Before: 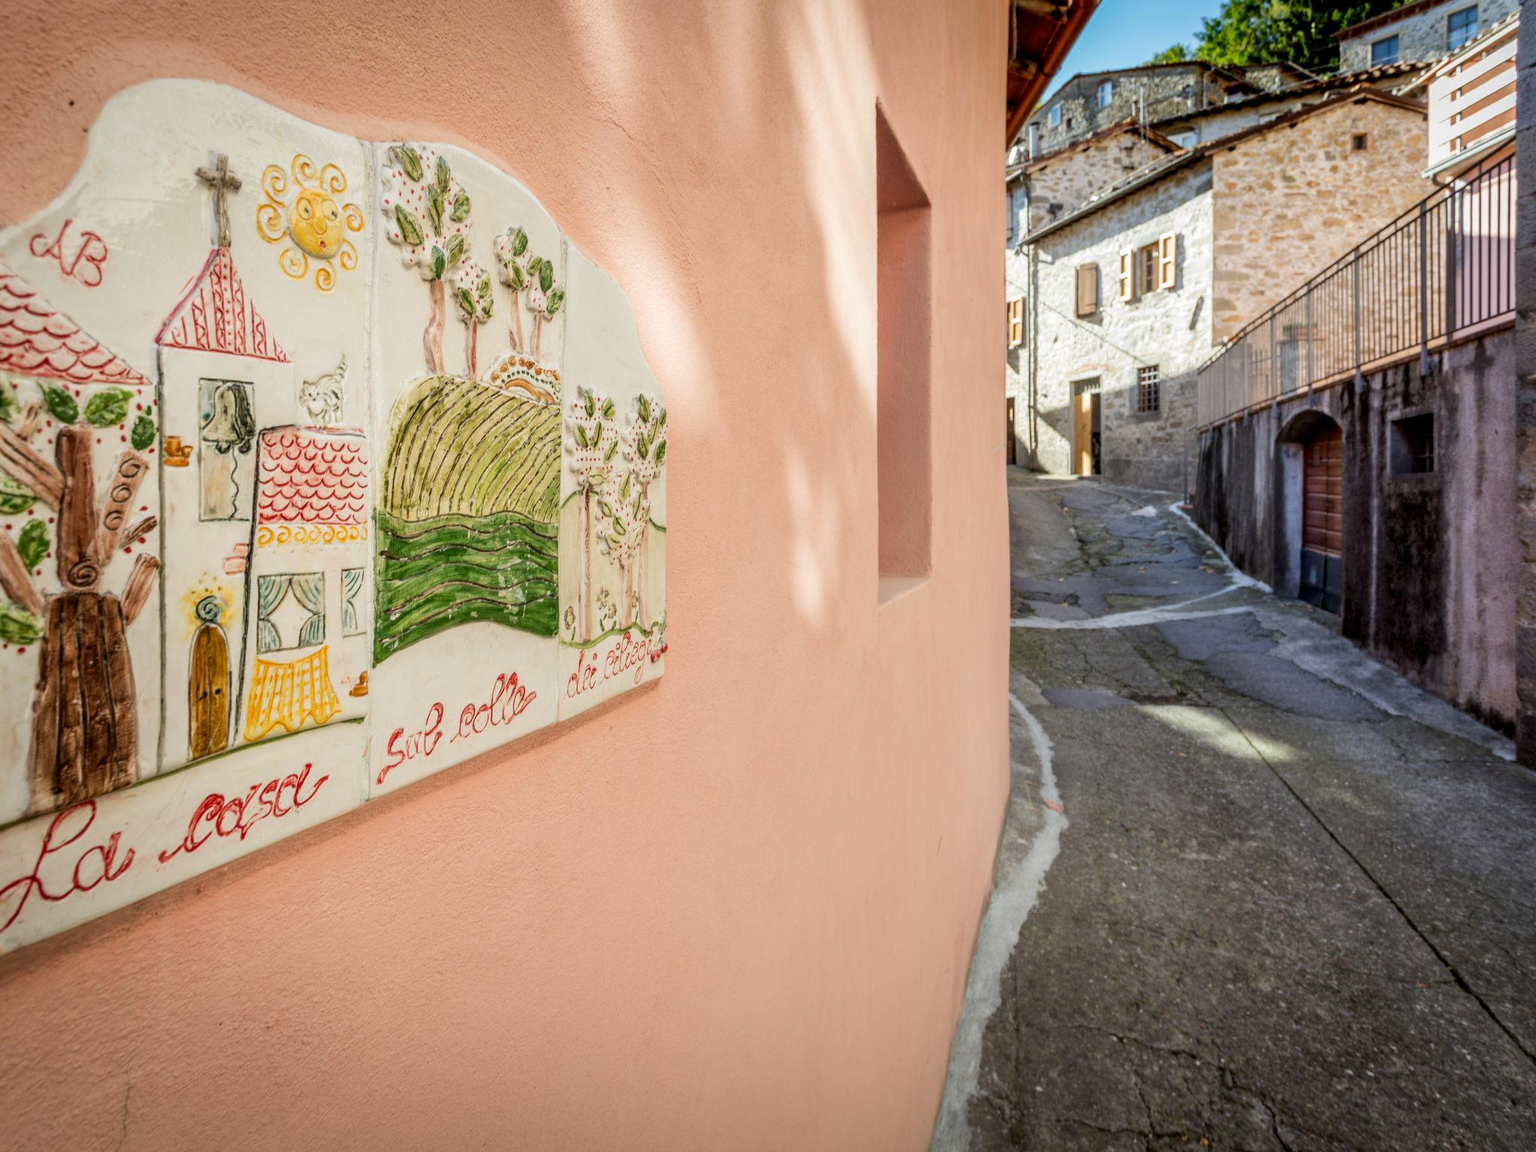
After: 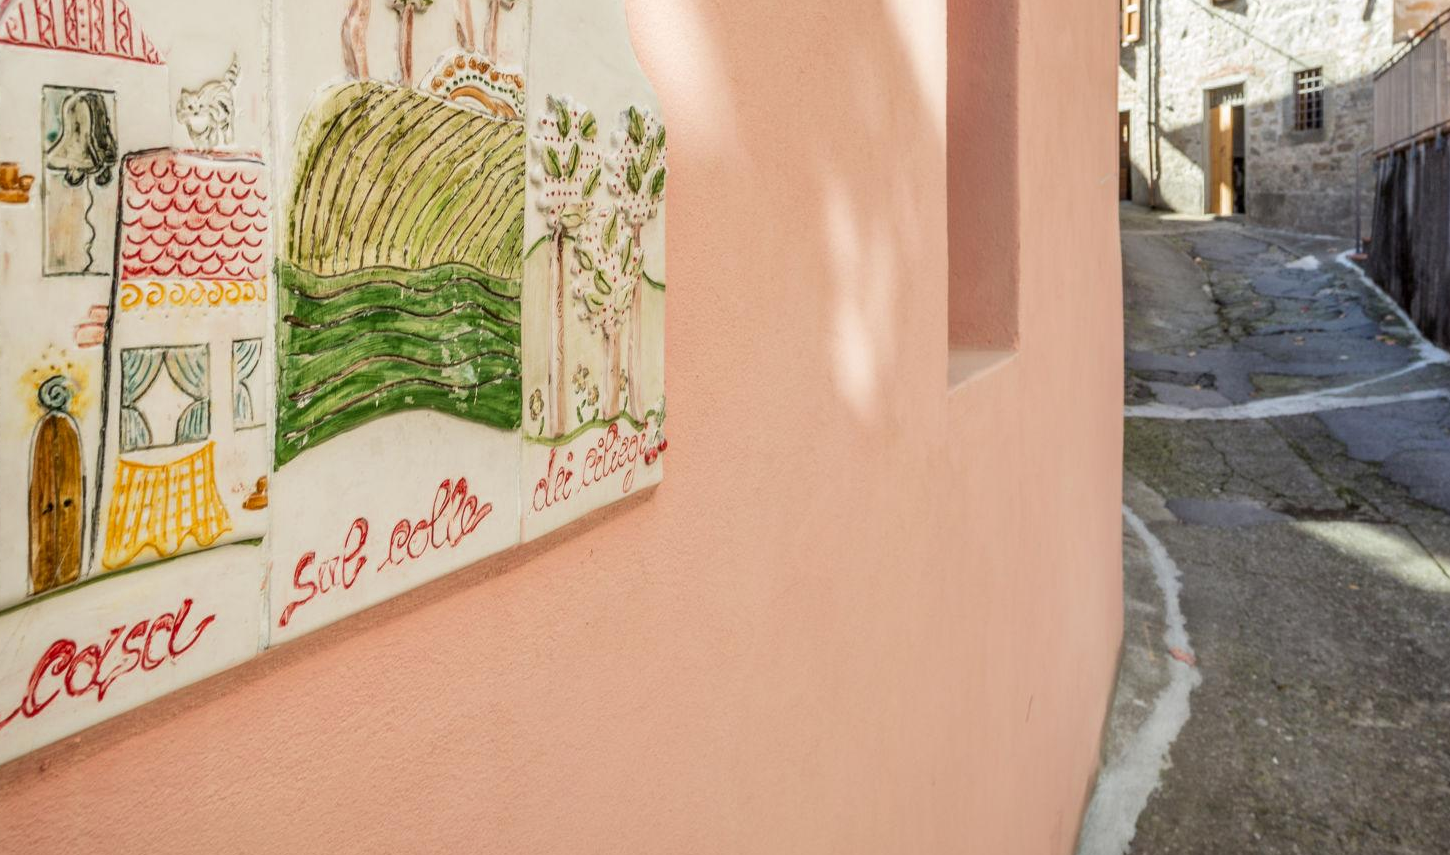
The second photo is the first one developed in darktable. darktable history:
crop: left 10.93%, top 27.289%, right 18.231%, bottom 17.023%
color zones: curves: ch0 [(0.25, 0.5) (0.463, 0.627) (0.484, 0.637) (0.75, 0.5)]
